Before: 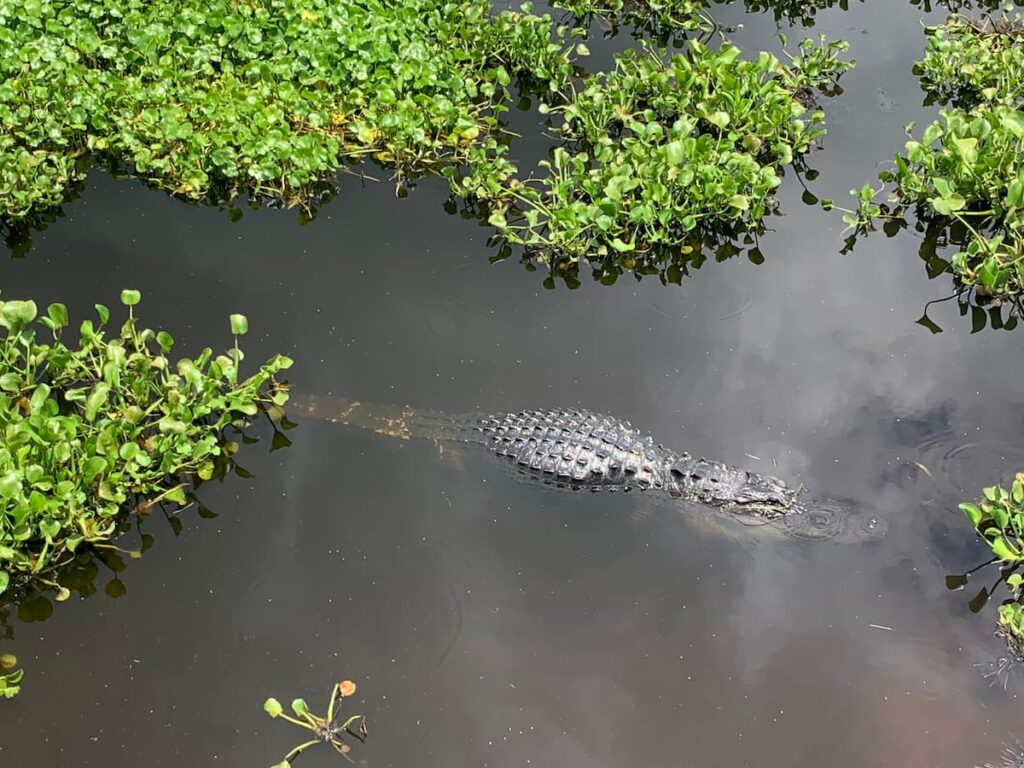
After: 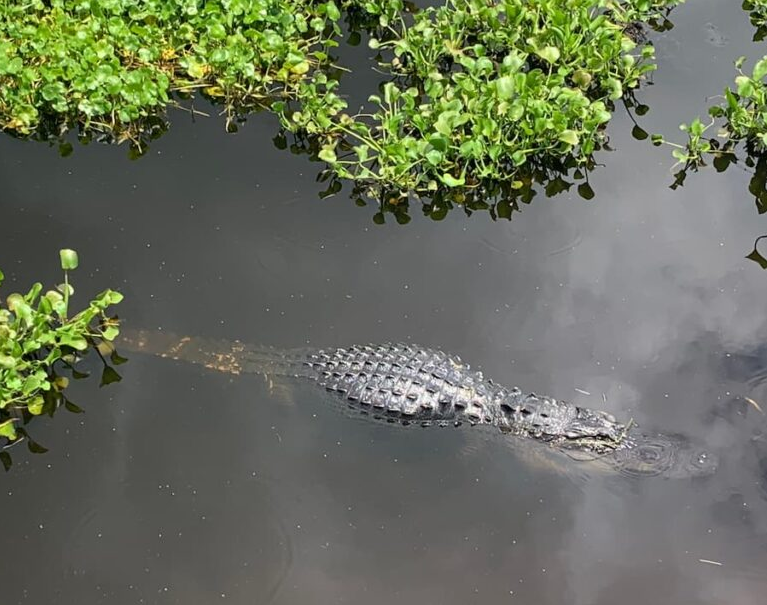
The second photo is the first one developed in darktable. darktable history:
crop: left 16.641%, top 8.533%, right 8.409%, bottom 12.676%
